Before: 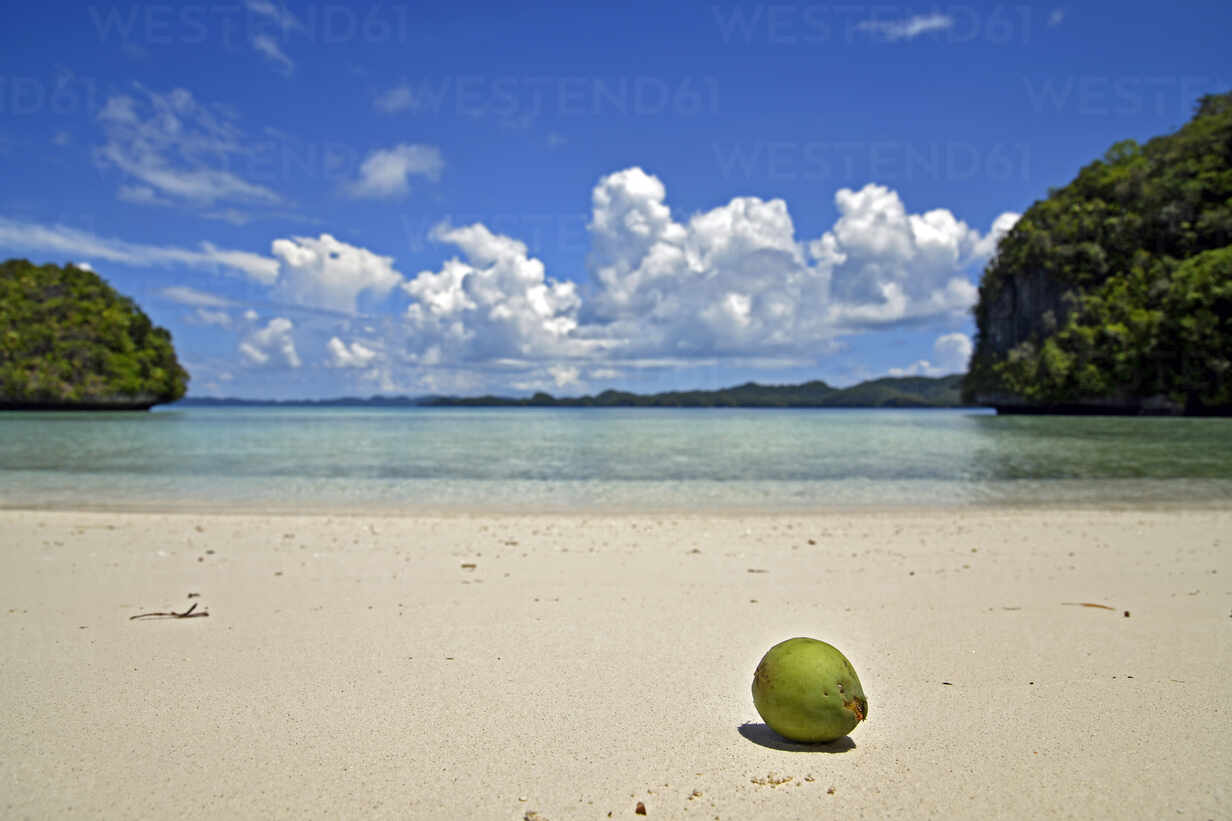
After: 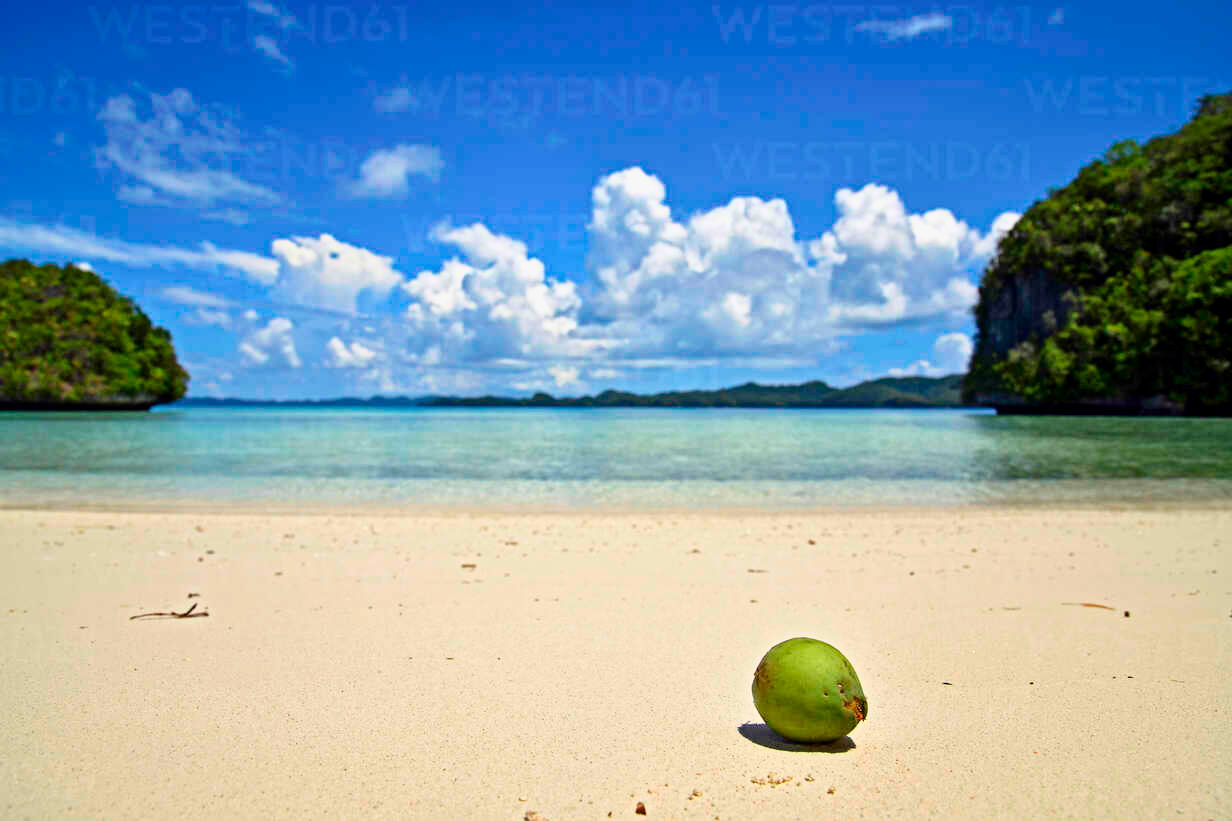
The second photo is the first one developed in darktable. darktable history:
tone curve: curves: ch0 [(0, 0) (0.091, 0.077) (0.517, 0.574) (0.745, 0.82) (0.844, 0.908) (0.909, 0.942) (1, 0.973)]; ch1 [(0, 0) (0.437, 0.404) (0.5, 0.5) (0.534, 0.554) (0.58, 0.603) (0.616, 0.649) (1, 1)]; ch2 [(0, 0) (0.442, 0.415) (0.5, 0.5) (0.535, 0.557) (0.585, 0.62) (1, 1)], color space Lab, independent channels, preserve colors none
